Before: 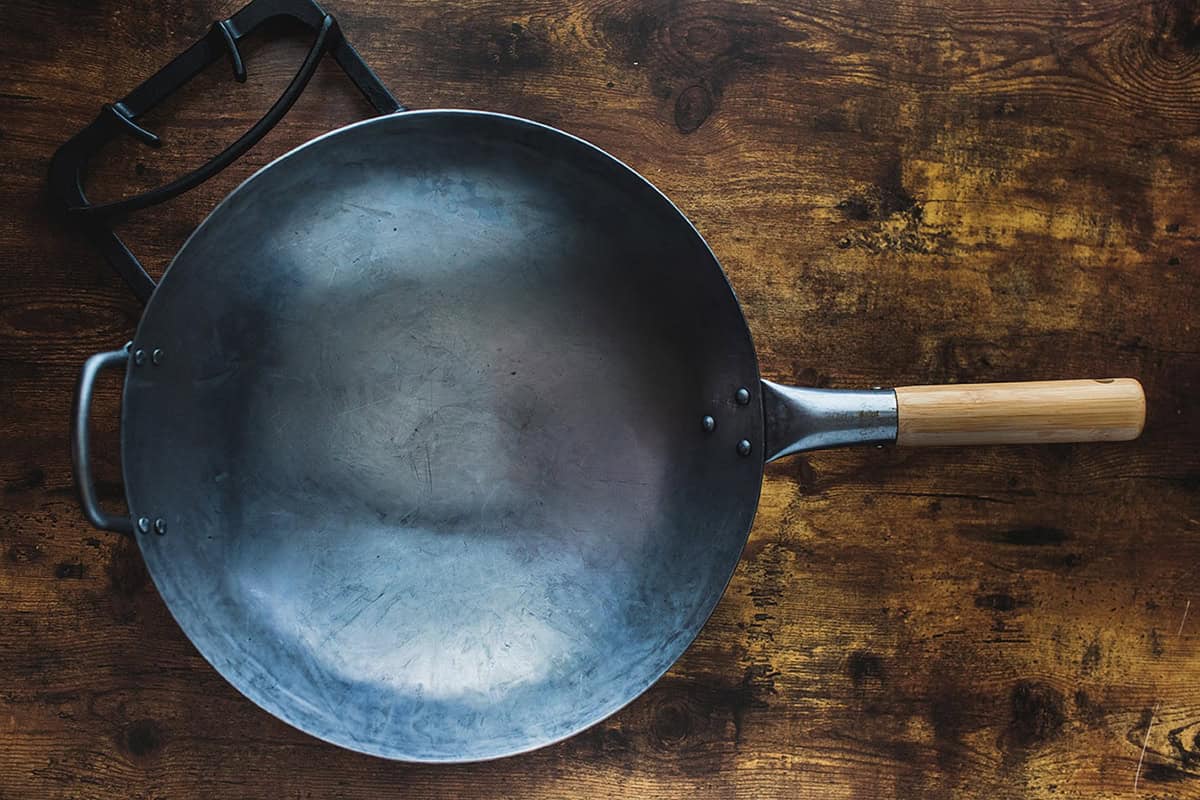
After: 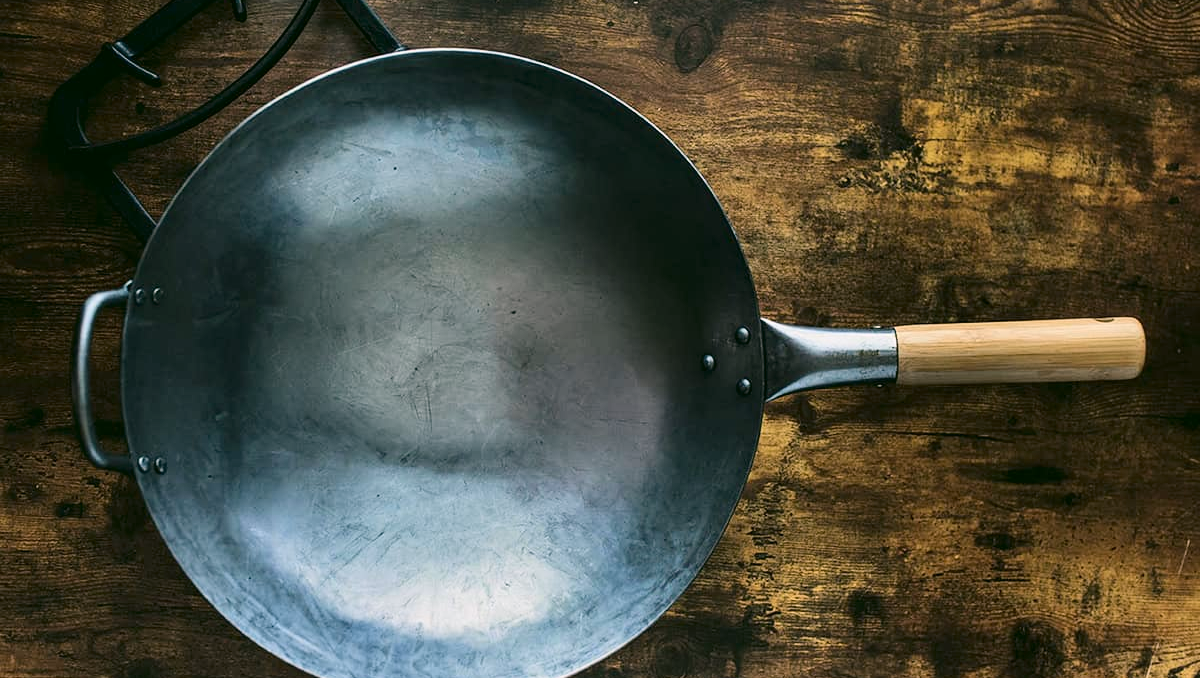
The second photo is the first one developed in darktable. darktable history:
crop: top 7.625%, bottom 7.62%
color correction: highlights a* 4.43, highlights b* 4.94, shadows a* -8.08, shadows b* 4.94
tone curve: curves: ch0 [(0, 0) (0.004, 0.001) (0.133, 0.112) (0.325, 0.362) (0.832, 0.893) (1, 1)], color space Lab, independent channels, preserve colors none
